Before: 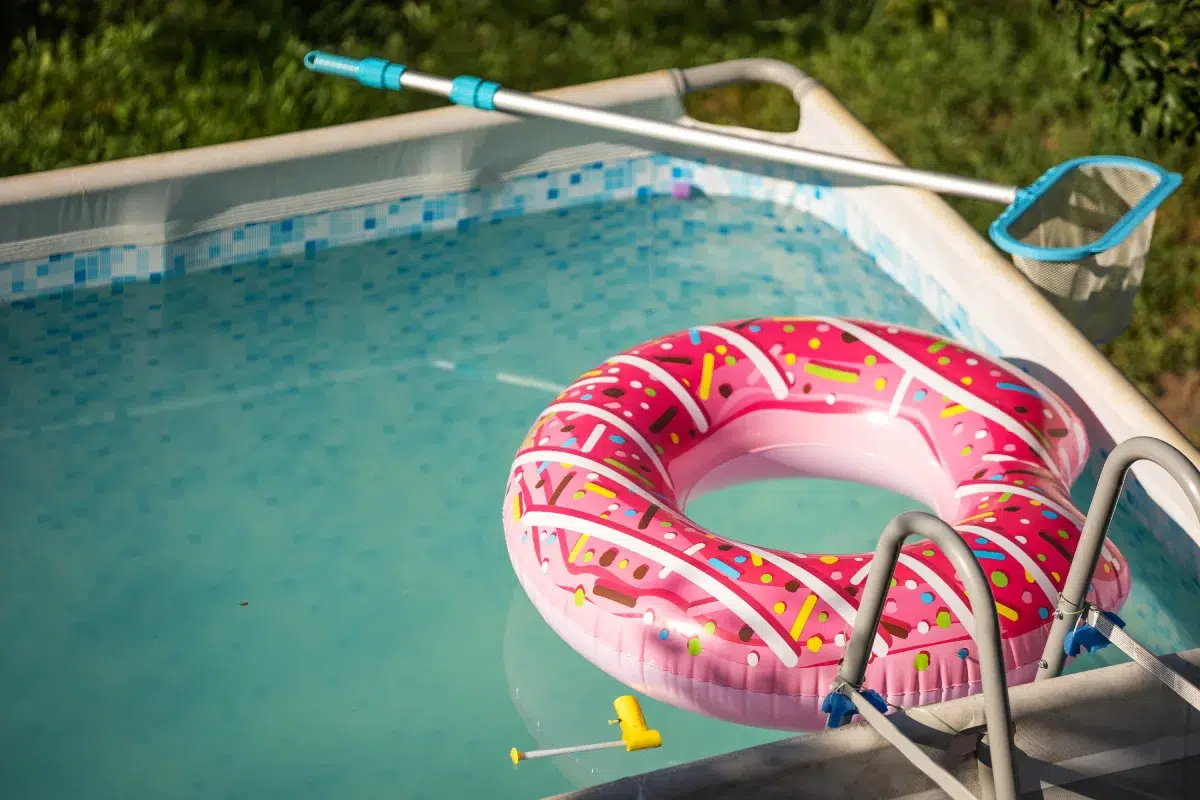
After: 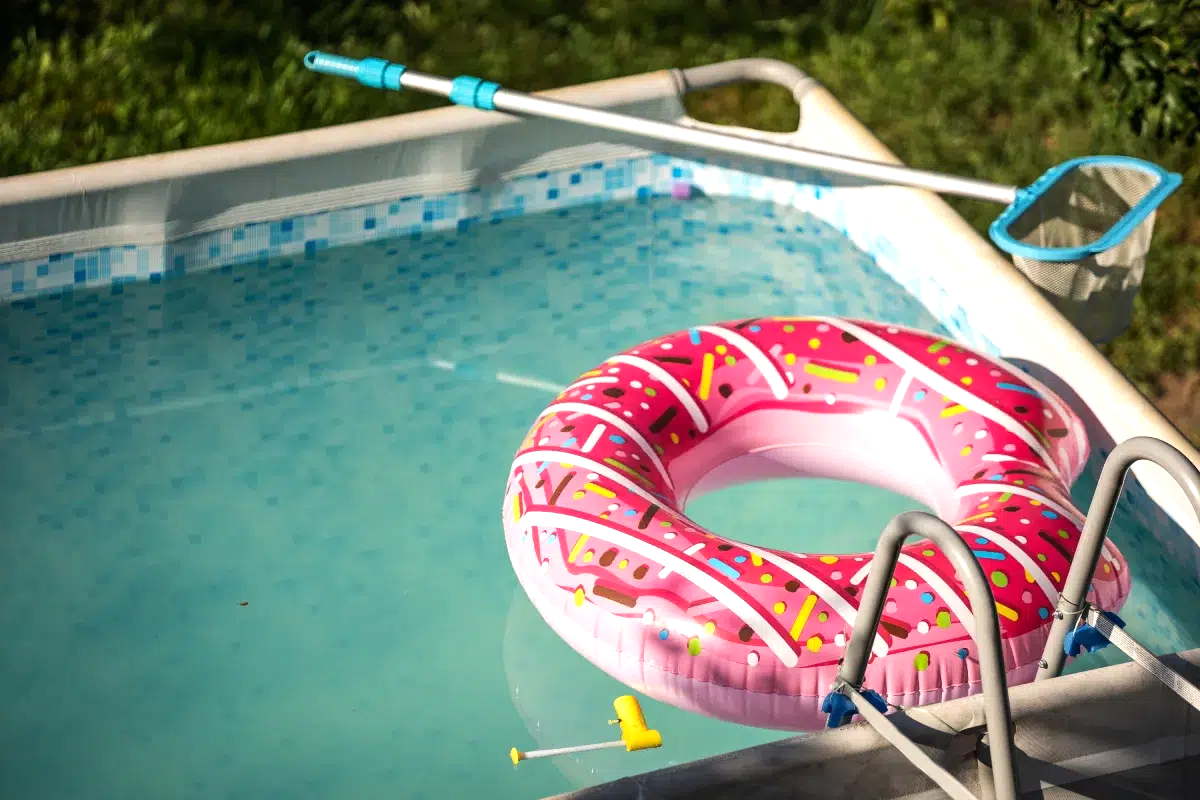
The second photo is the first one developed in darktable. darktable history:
tone equalizer: -8 EV -0.417 EV, -7 EV -0.389 EV, -6 EV -0.333 EV, -5 EV -0.222 EV, -3 EV 0.222 EV, -2 EV 0.333 EV, -1 EV 0.389 EV, +0 EV 0.417 EV, edges refinement/feathering 500, mask exposure compensation -1.57 EV, preserve details no
exposure: compensate highlight preservation false
